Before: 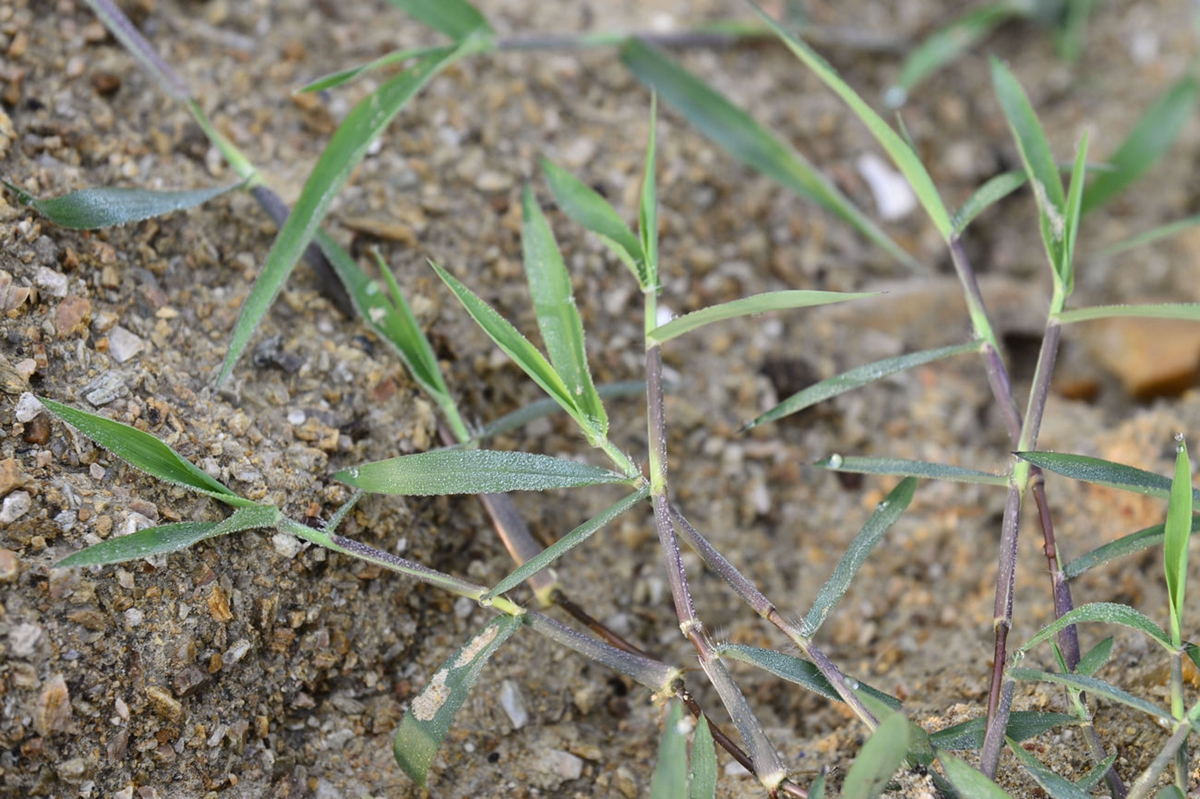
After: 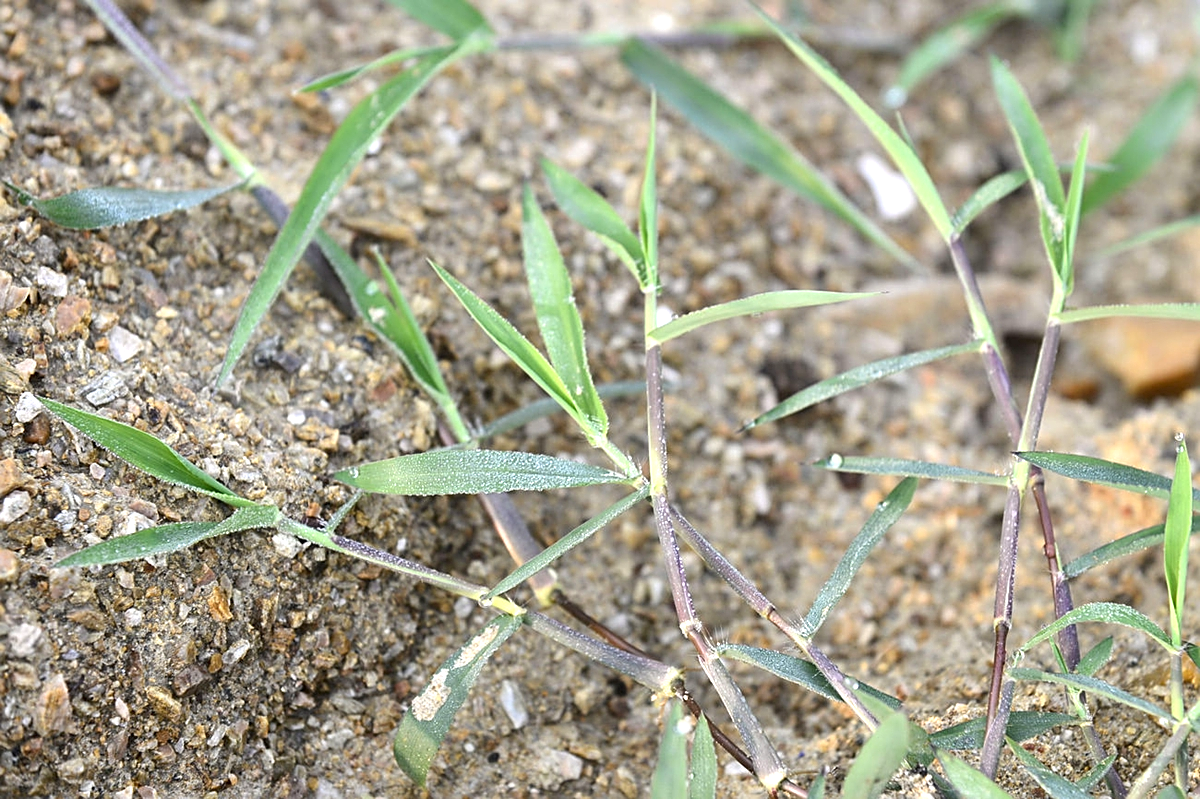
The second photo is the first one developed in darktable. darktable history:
exposure: exposure 0.721 EV, compensate highlight preservation false
sharpen: on, module defaults
